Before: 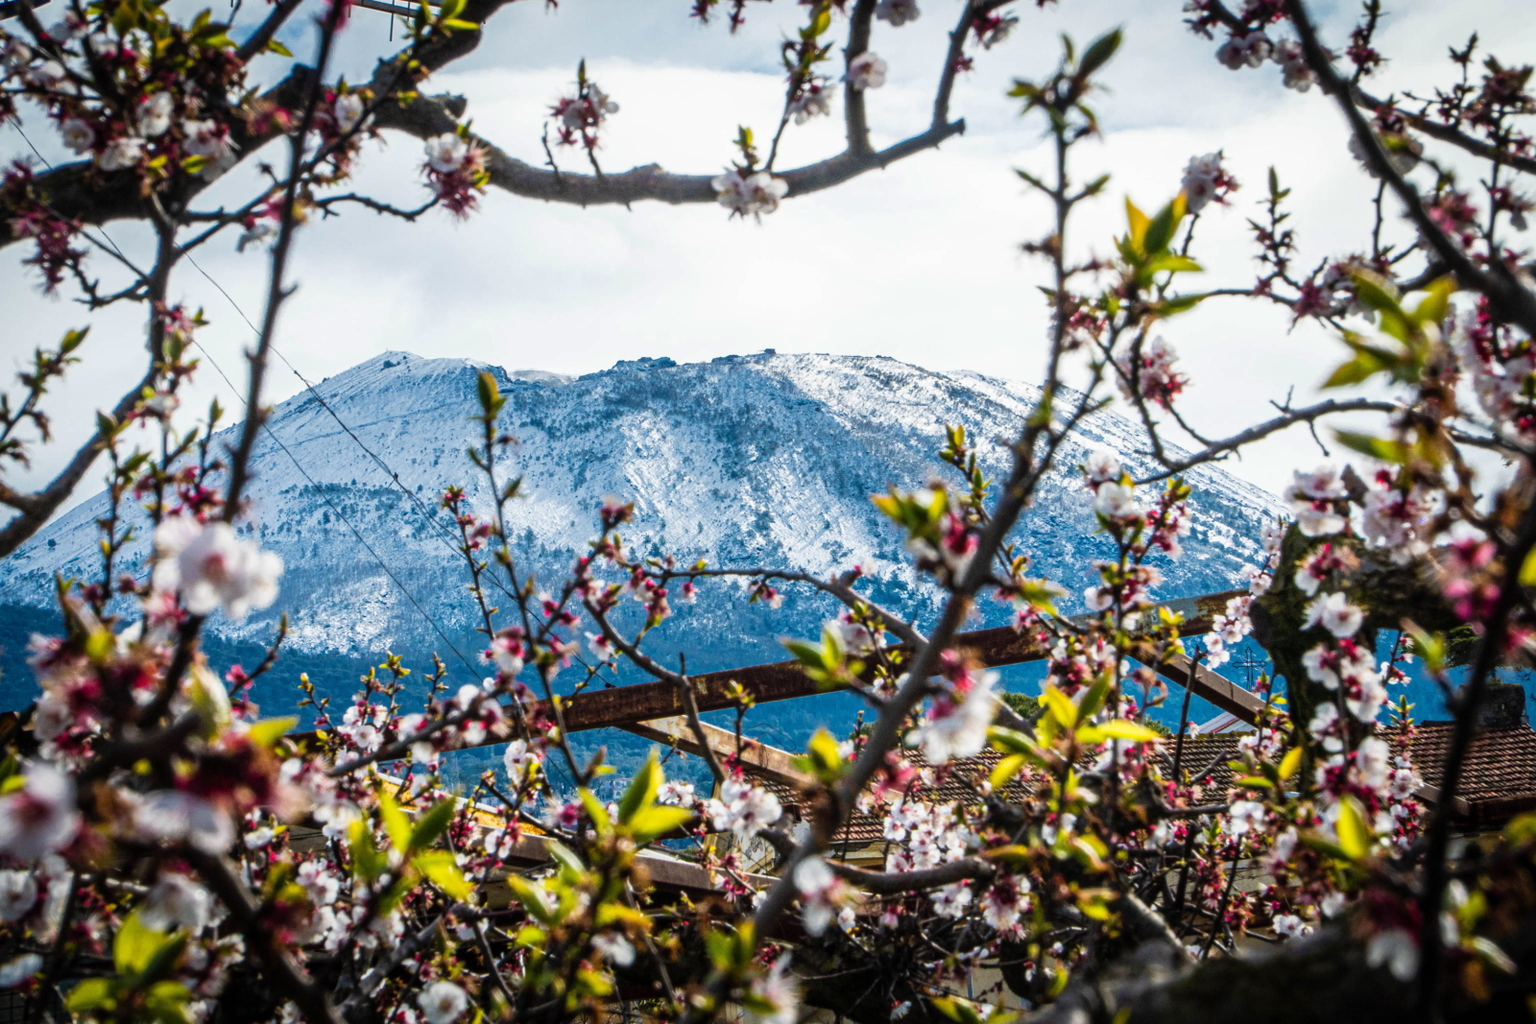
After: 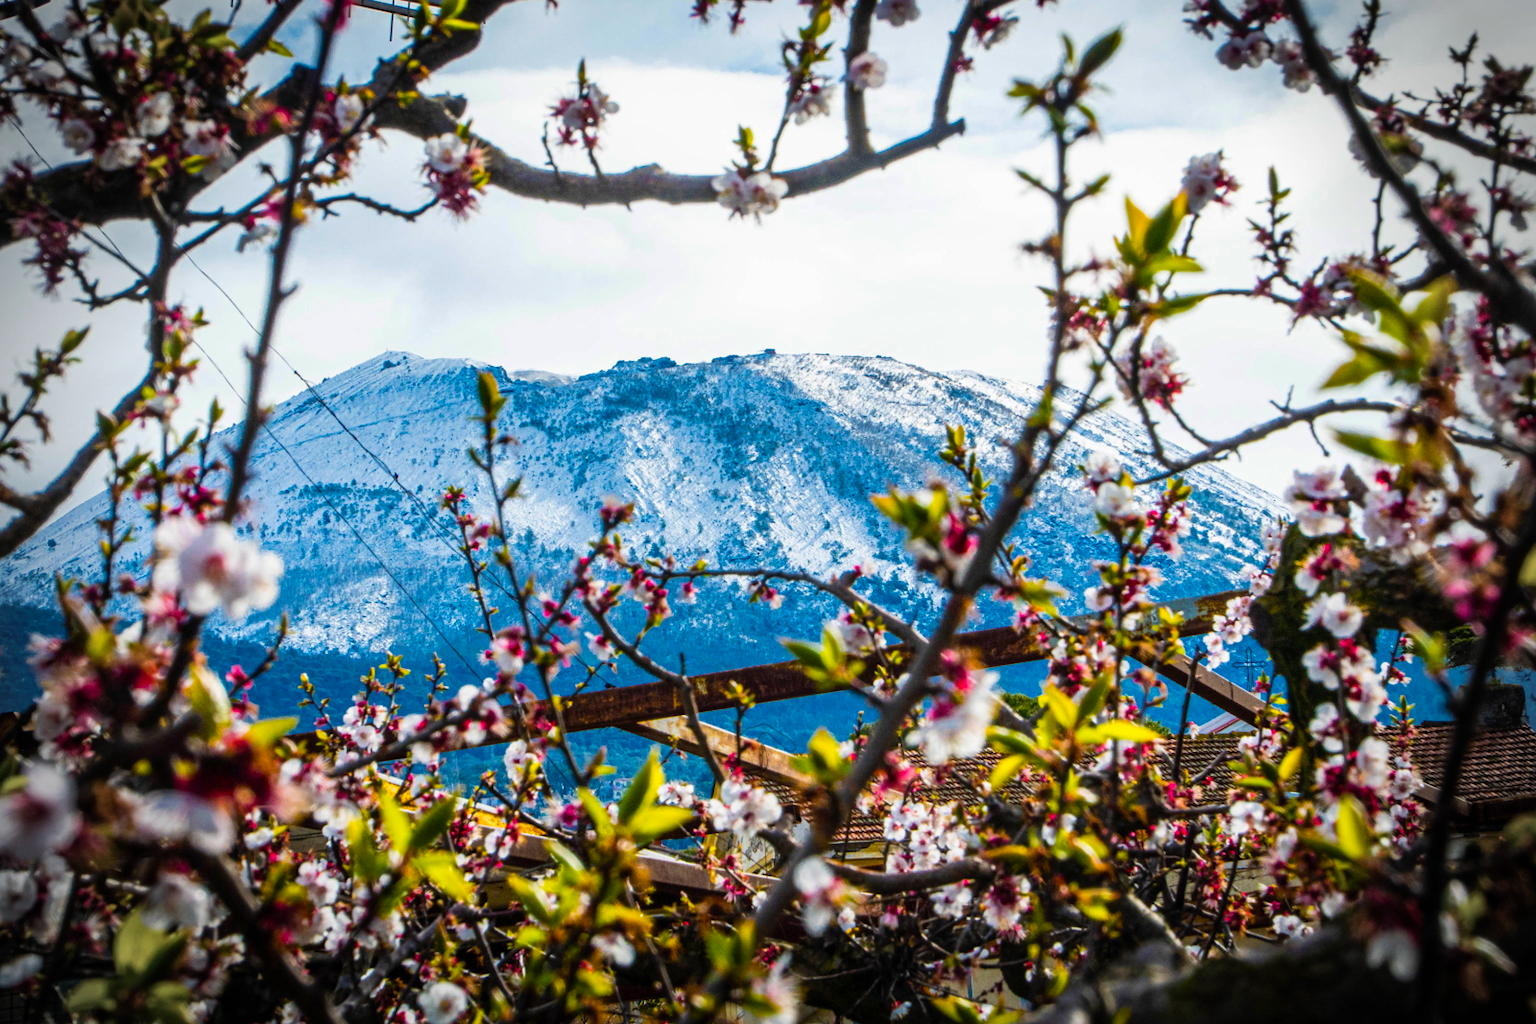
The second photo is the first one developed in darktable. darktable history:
vignetting: fall-off radius 31.48%, brightness -0.472
color balance rgb: linear chroma grading › global chroma 15%, perceptual saturation grading › global saturation 30%
white balance: emerald 1
